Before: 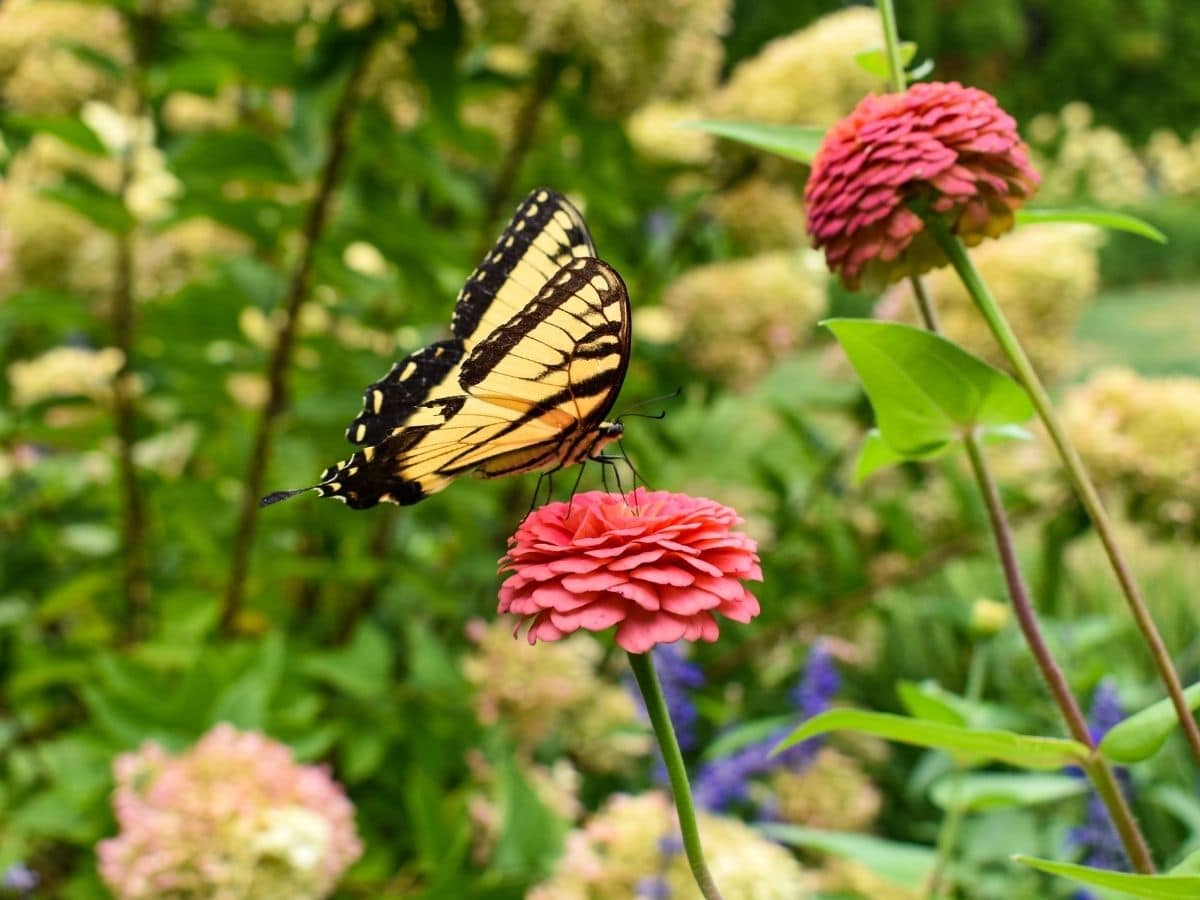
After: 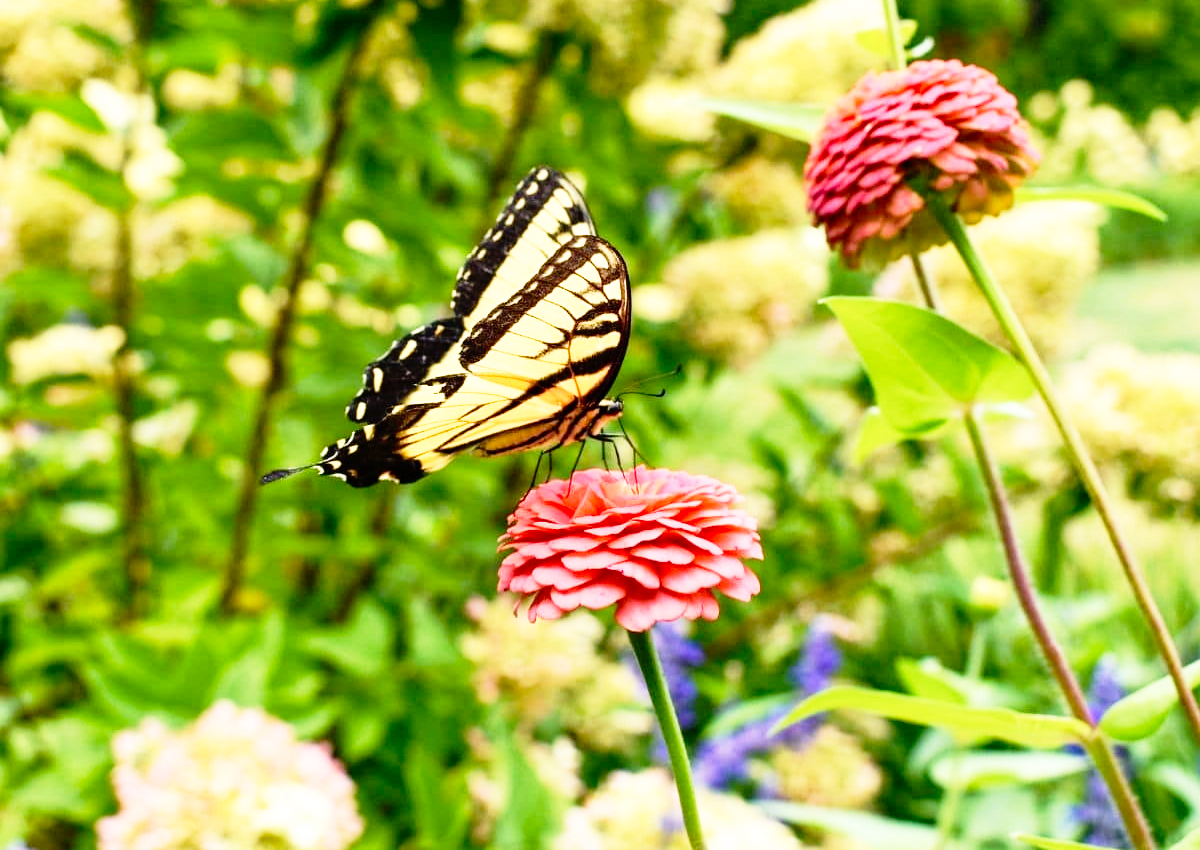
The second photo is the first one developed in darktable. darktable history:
base curve: curves: ch0 [(0, 0) (0.012, 0.01) (0.073, 0.168) (0.31, 0.711) (0.645, 0.957) (1, 1)], preserve colors none
crop and rotate: top 2.479%, bottom 3.018%
